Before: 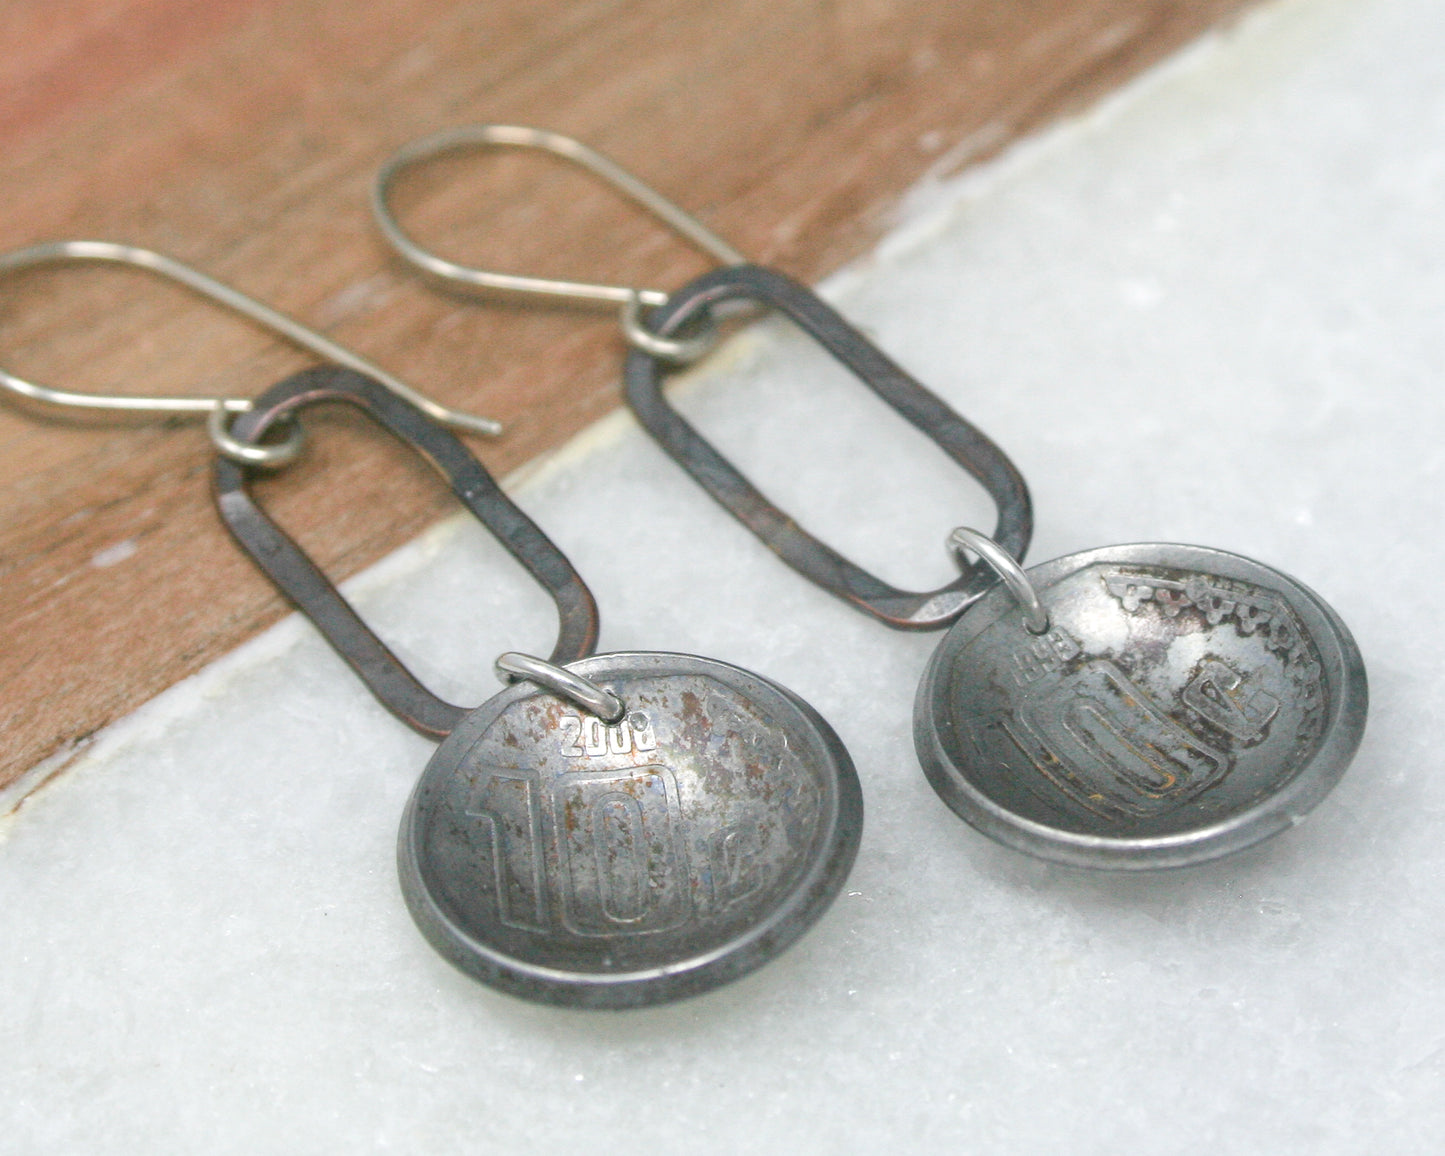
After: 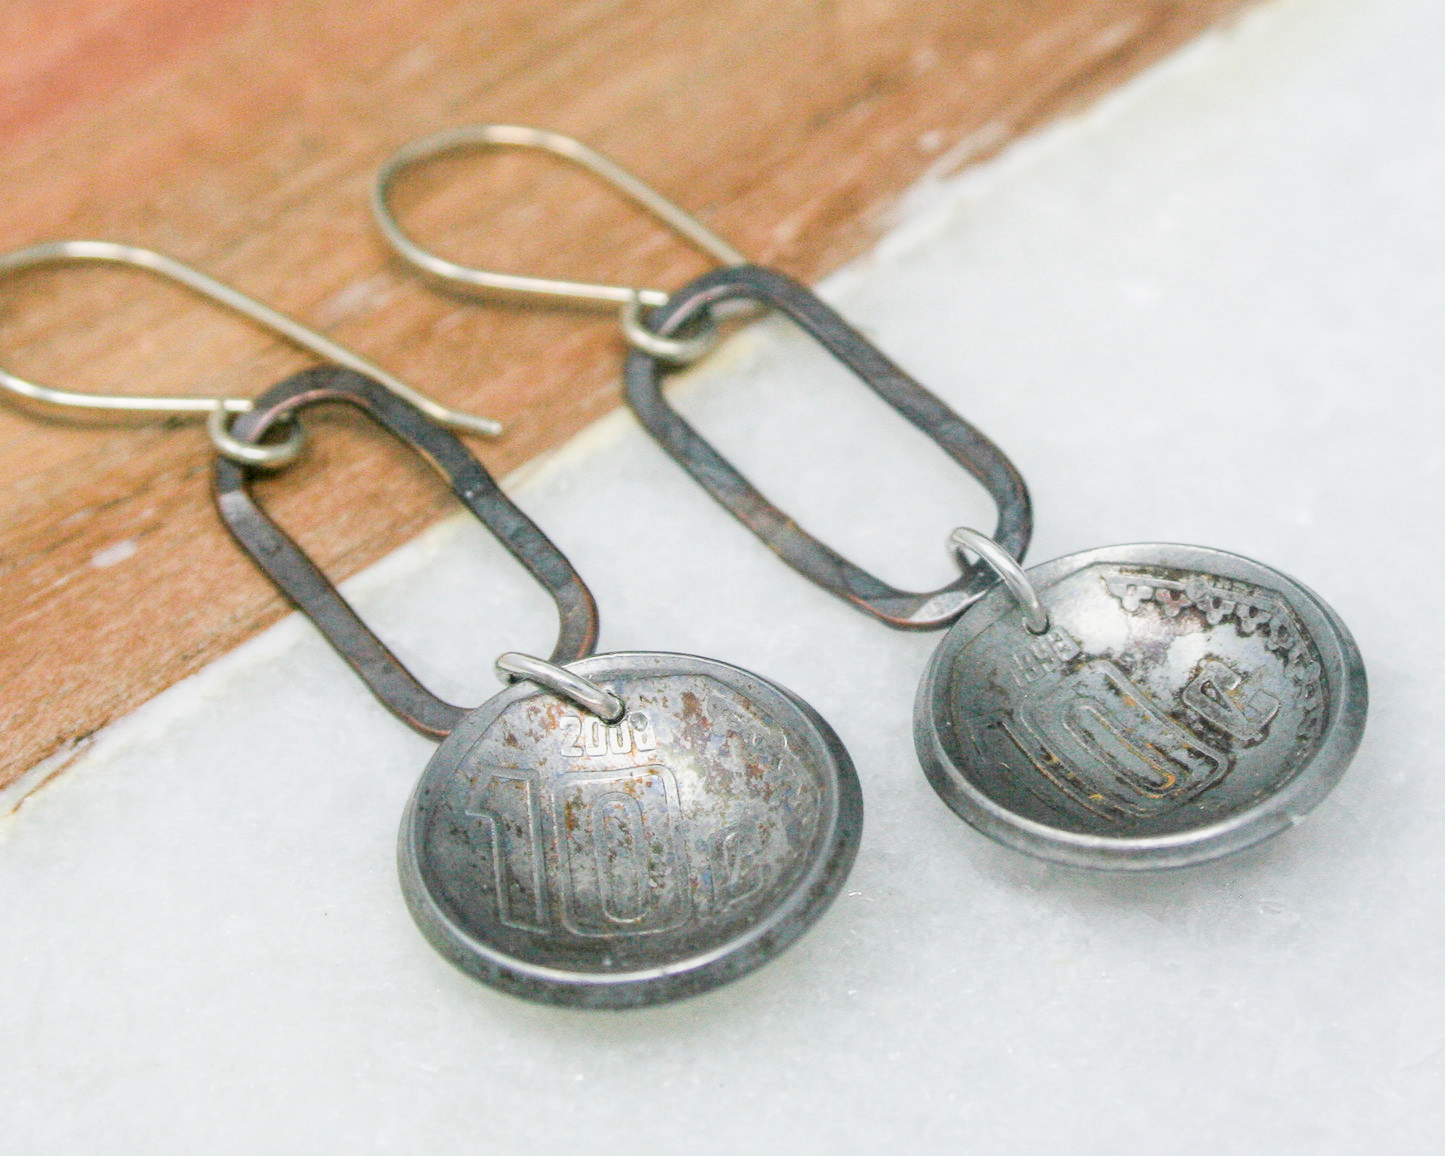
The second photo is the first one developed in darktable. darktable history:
filmic rgb: black relative exposure -5 EV, hardness 2.88, contrast 1.2, highlights saturation mix -30%
exposure: black level correction 0, exposure 0.5 EV, compensate highlight preservation false
color balance rgb: perceptual saturation grading › global saturation 20%, global vibrance 20%
local contrast: on, module defaults
